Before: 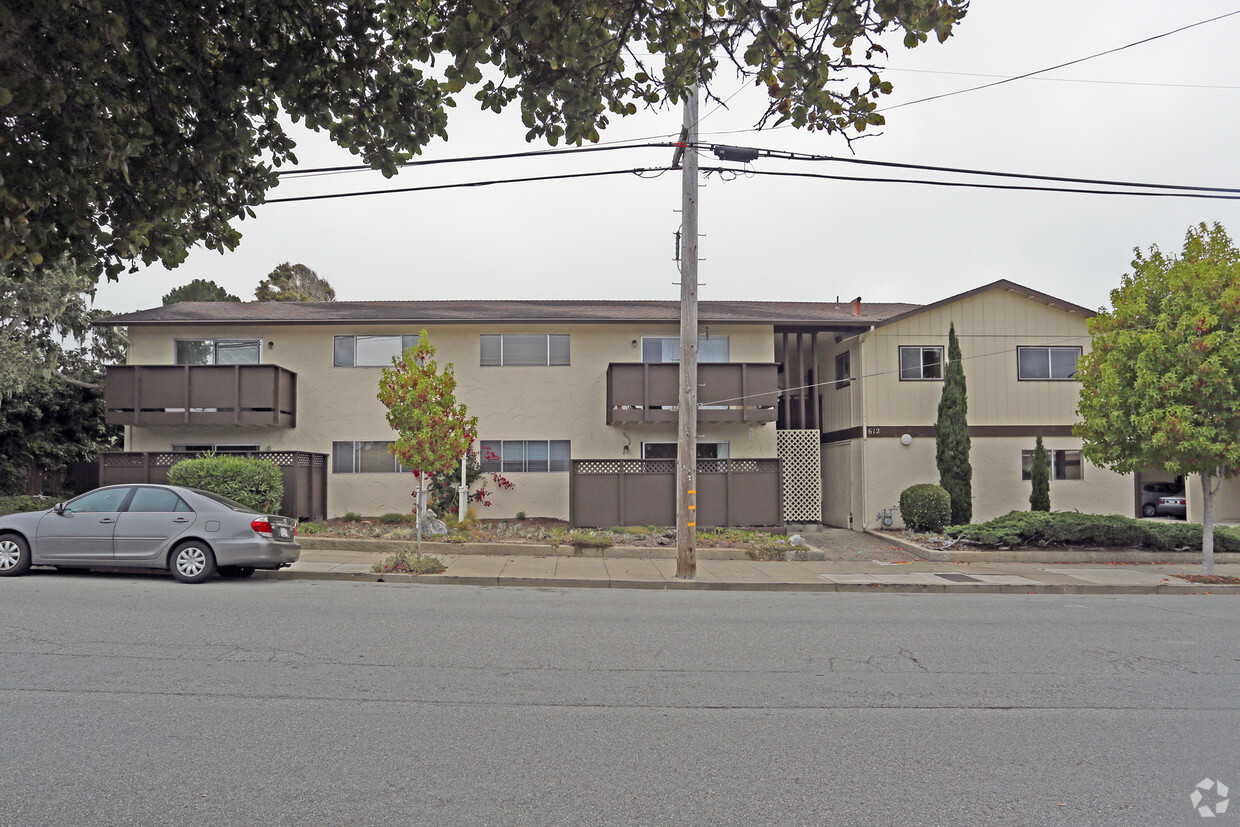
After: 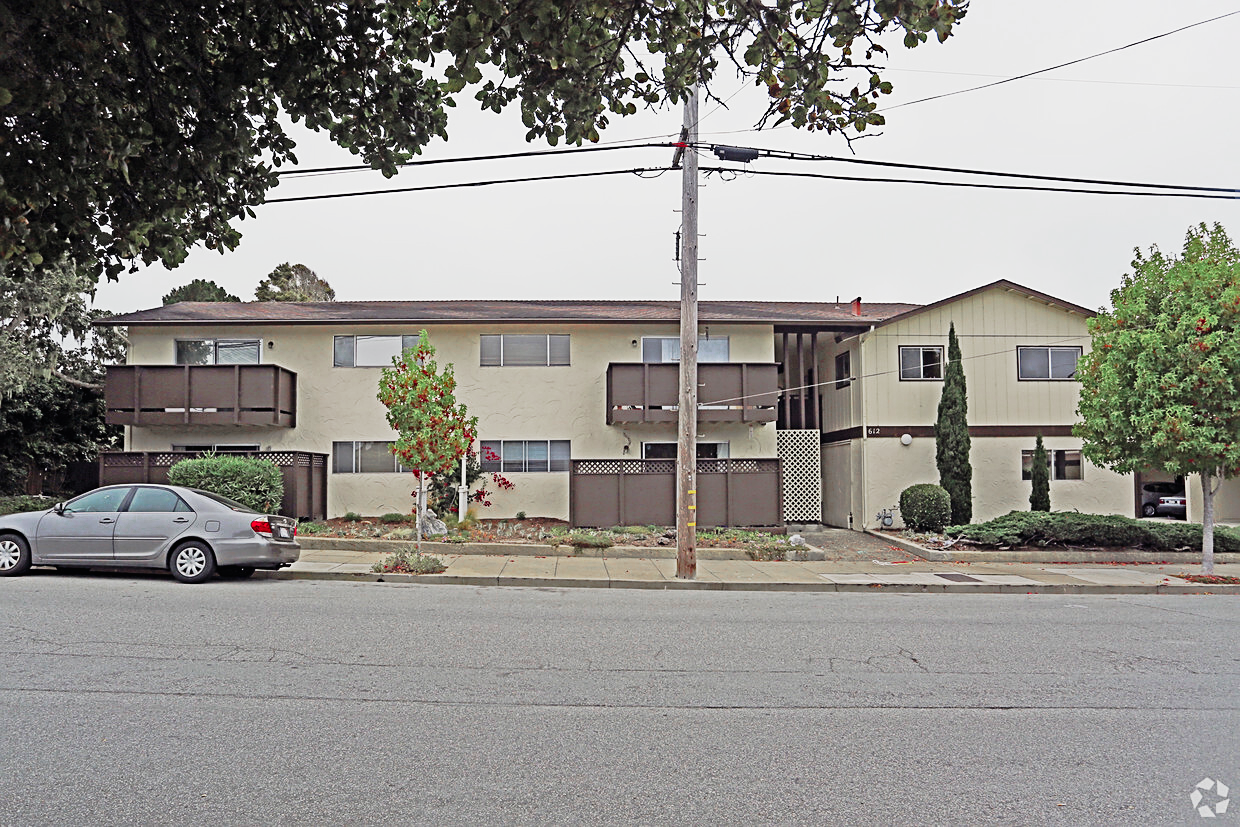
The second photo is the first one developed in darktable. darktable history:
sharpen: on, module defaults
color zones: curves: ch0 [(0, 0.466) (0.128, 0.466) (0.25, 0.5) (0.375, 0.456) (0.5, 0.5) (0.625, 0.5) (0.737, 0.652) (0.875, 0.5)]; ch1 [(0, 0.603) (0.125, 0.618) (0.261, 0.348) (0.372, 0.353) (0.497, 0.363) (0.611, 0.45) (0.731, 0.427) (0.875, 0.518) (0.998, 0.652)]; ch2 [(0, 0.559) (0.125, 0.451) (0.253, 0.564) (0.37, 0.578) (0.5, 0.466) (0.625, 0.471) (0.731, 0.471) (0.88, 0.485)]
tone curve: curves: ch0 [(0, 0.008) (0.081, 0.044) (0.177, 0.123) (0.283, 0.253) (0.416, 0.449) (0.495, 0.524) (0.661, 0.756) (0.796, 0.859) (1, 0.951)]; ch1 [(0, 0) (0.161, 0.092) (0.35, 0.33) (0.392, 0.392) (0.427, 0.426) (0.479, 0.472) (0.505, 0.5) (0.521, 0.524) (0.567, 0.556) (0.583, 0.588) (0.625, 0.627) (0.678, 0.733) (1, 1)]; ch2 [(0, 0) (0.346, 0.362) (0.404, 0.427) (0.502, 0.499) (0.531, 0.523) (0.544, 0.561) (0.58, 0.59) (0.629, 0.642) (0.717, 0.678) (1, 1)], preserve colors none
